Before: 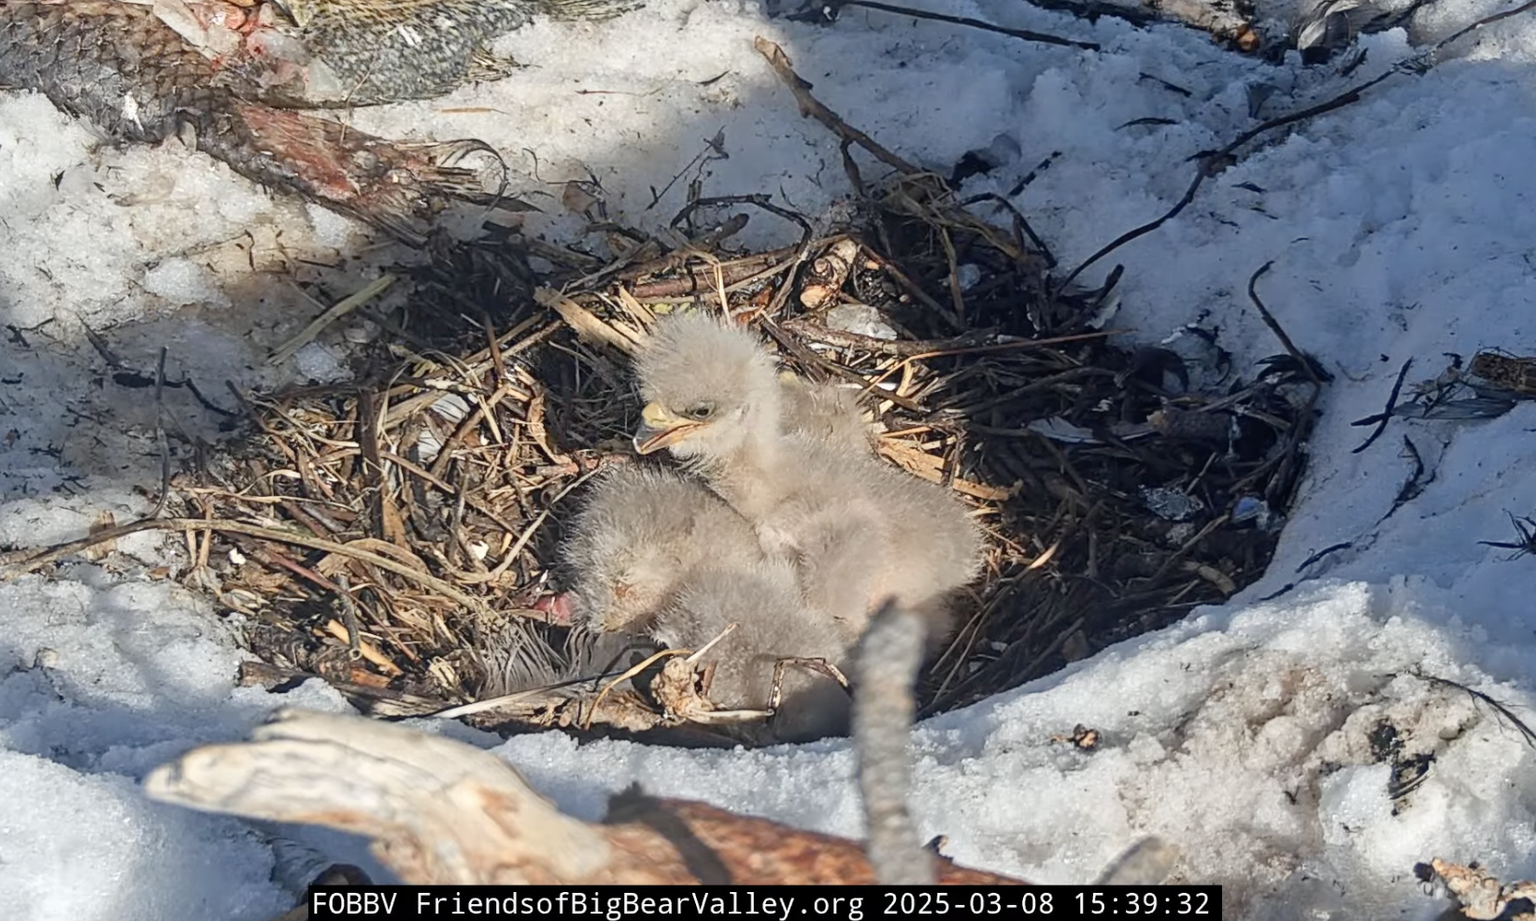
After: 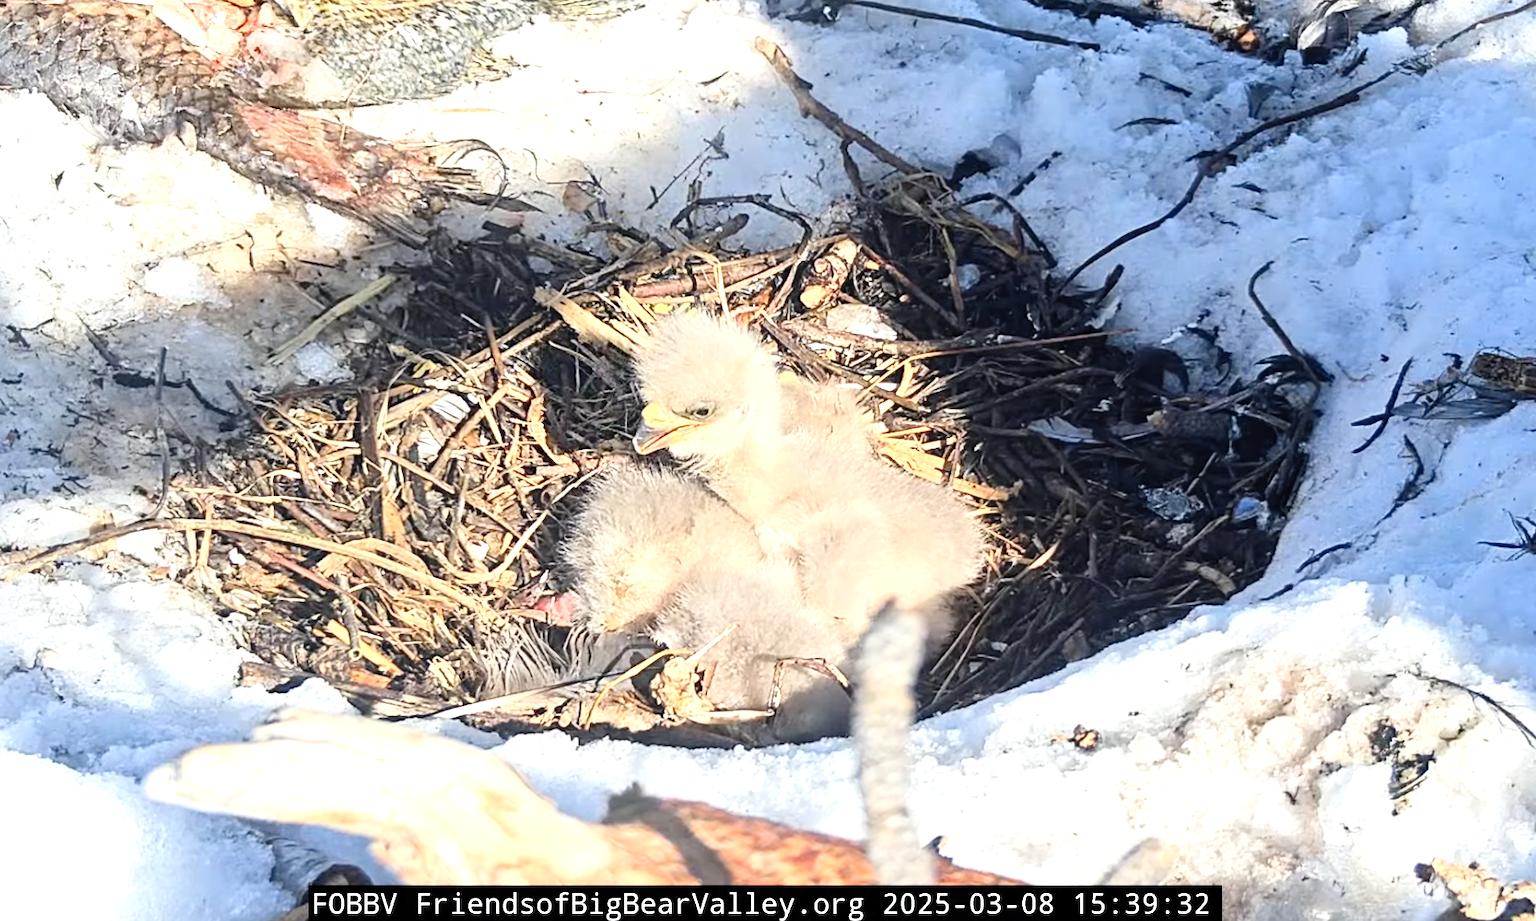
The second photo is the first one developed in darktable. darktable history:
contrast brightness saturation: contrast 0.199, brightness 0.162, saturation 0.226
exposure: exposure 0.292 EV, compensate highlight preservation false
tone equalizer: -8 EV -0.762 EV, -7 EV -0.699 EV, -6 EV -0.566 EV, -5 EV -0.423 EV, -3 EV 0.382 EV, -2 EV 0.6 EV, -1 EV 0.676 EV, +0 EV 0.758 EV
